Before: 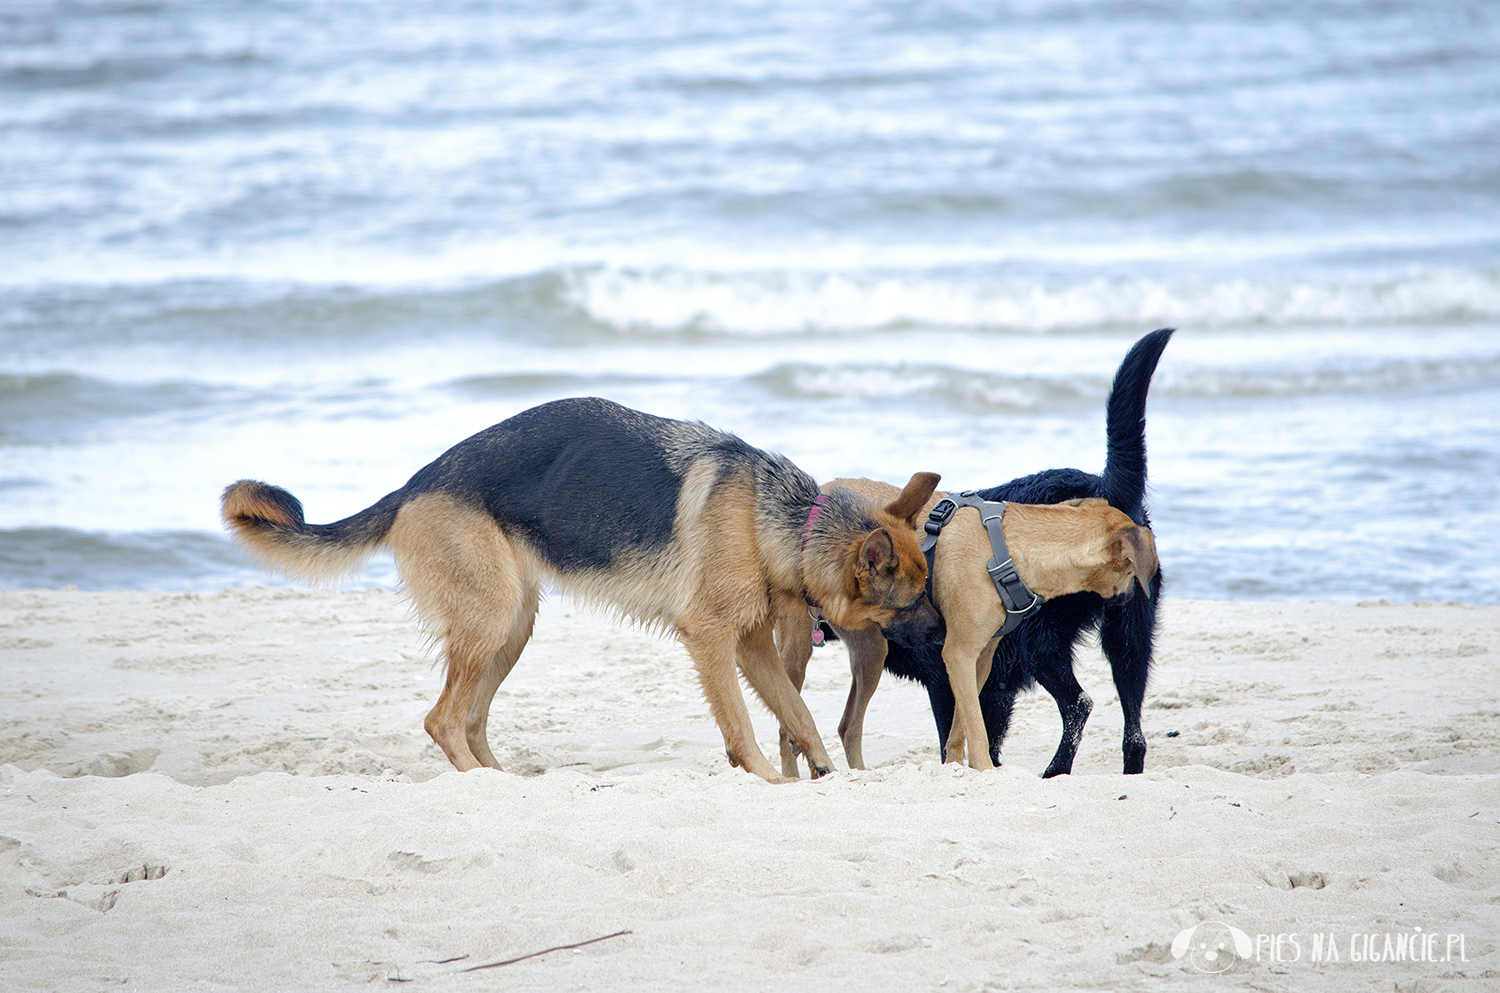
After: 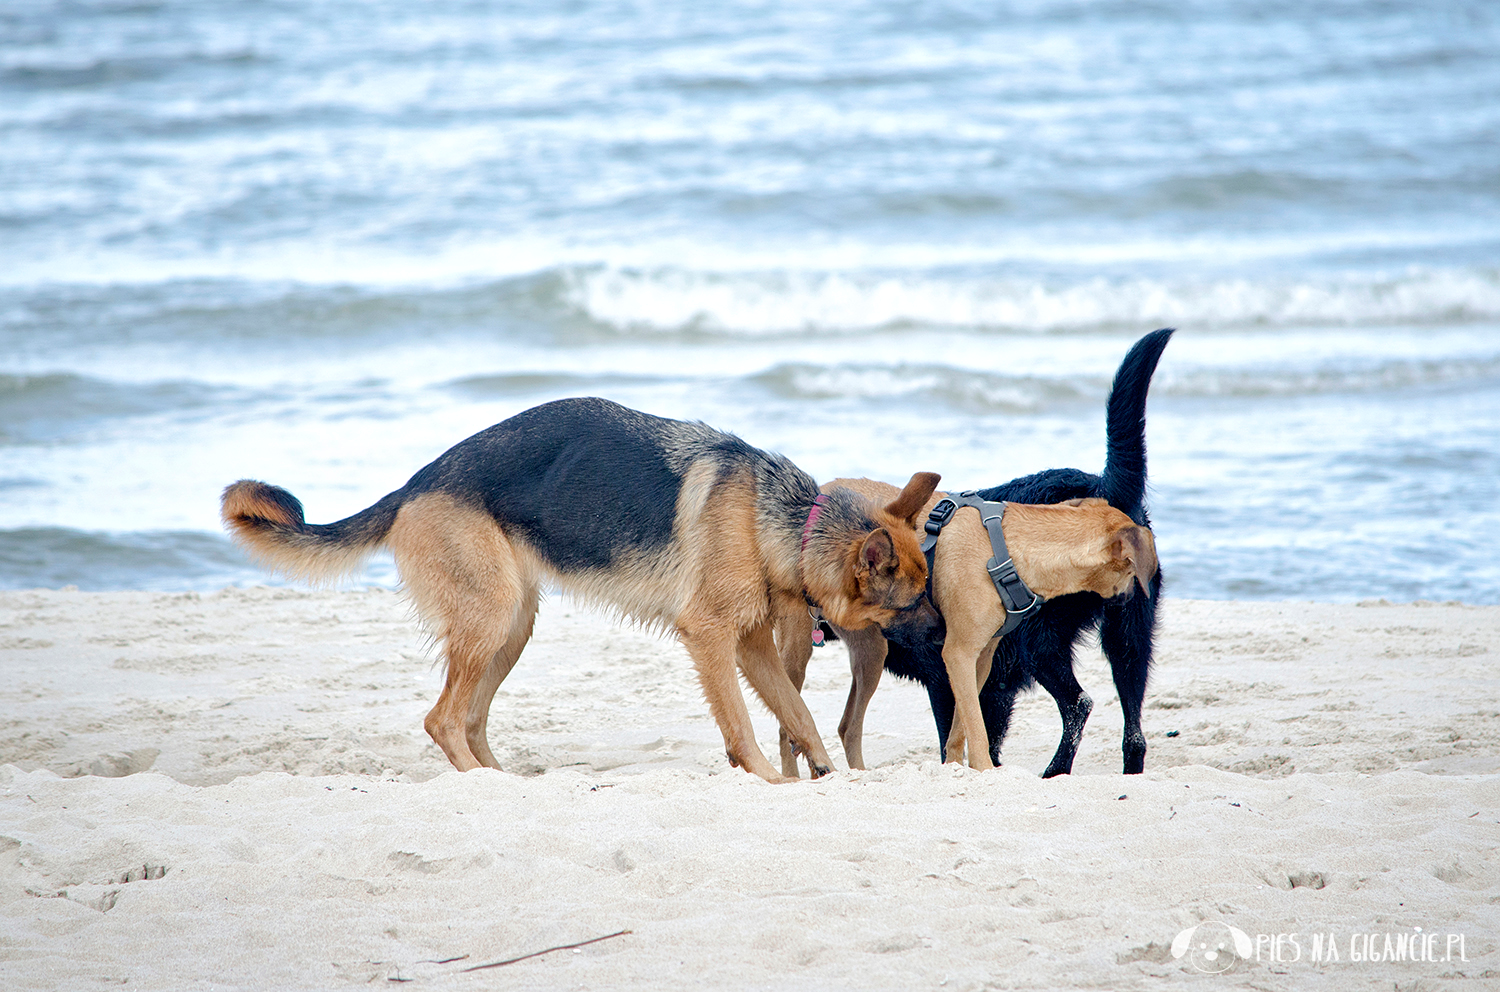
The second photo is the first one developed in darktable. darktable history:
crop: bottom 0.071%
local contrast: mode bilateral grid, contrast 28, coarseness 16, detail 115%, midtone range 0.2
